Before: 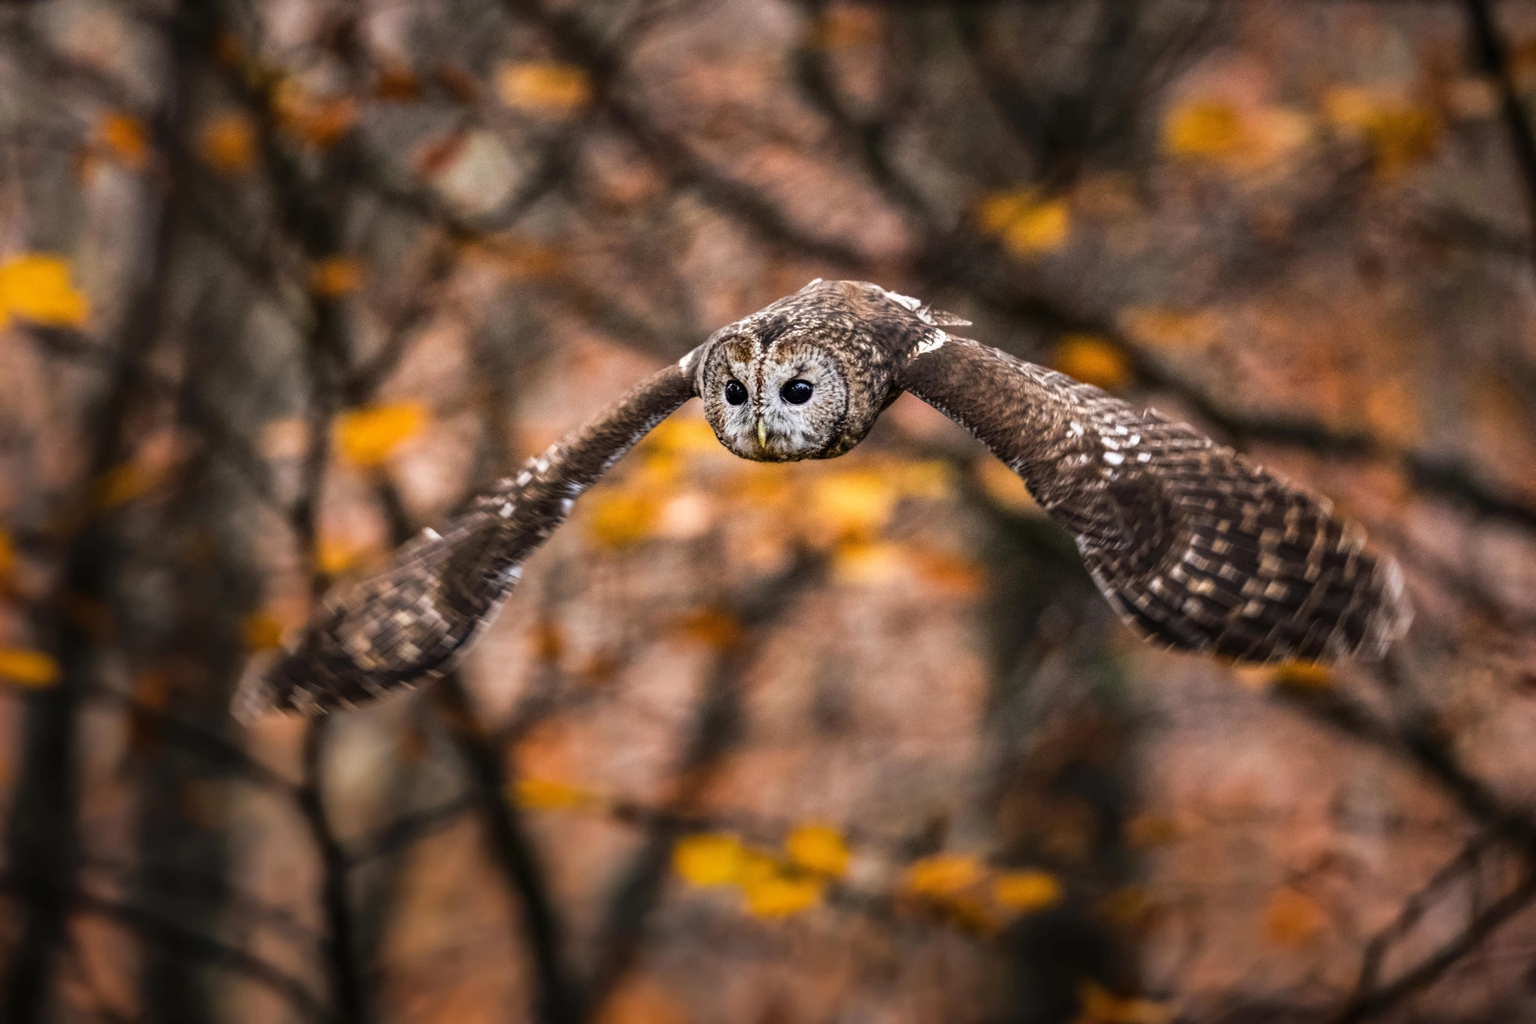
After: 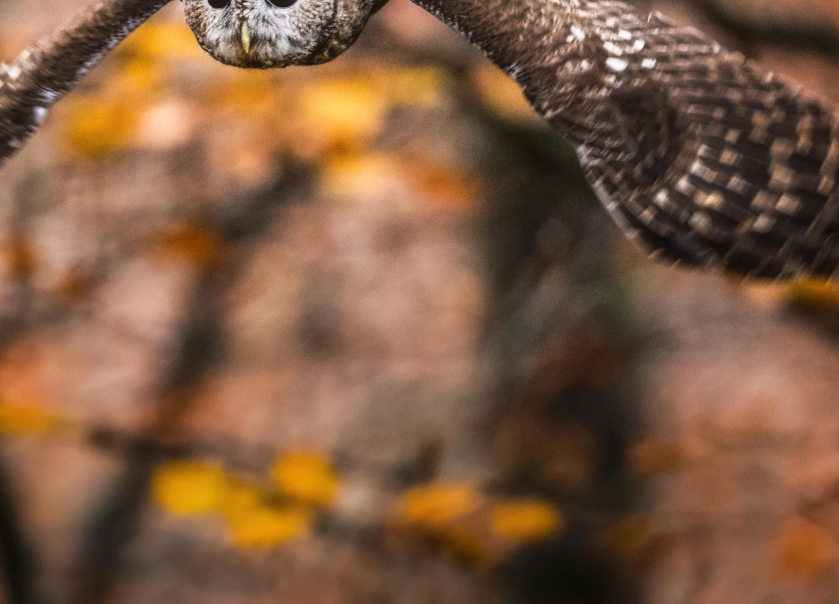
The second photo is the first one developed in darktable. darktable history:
crop: left 34.479%, top 38.822%, right 13.718%, bottom 5.172%
haze removal: strength -0.05
